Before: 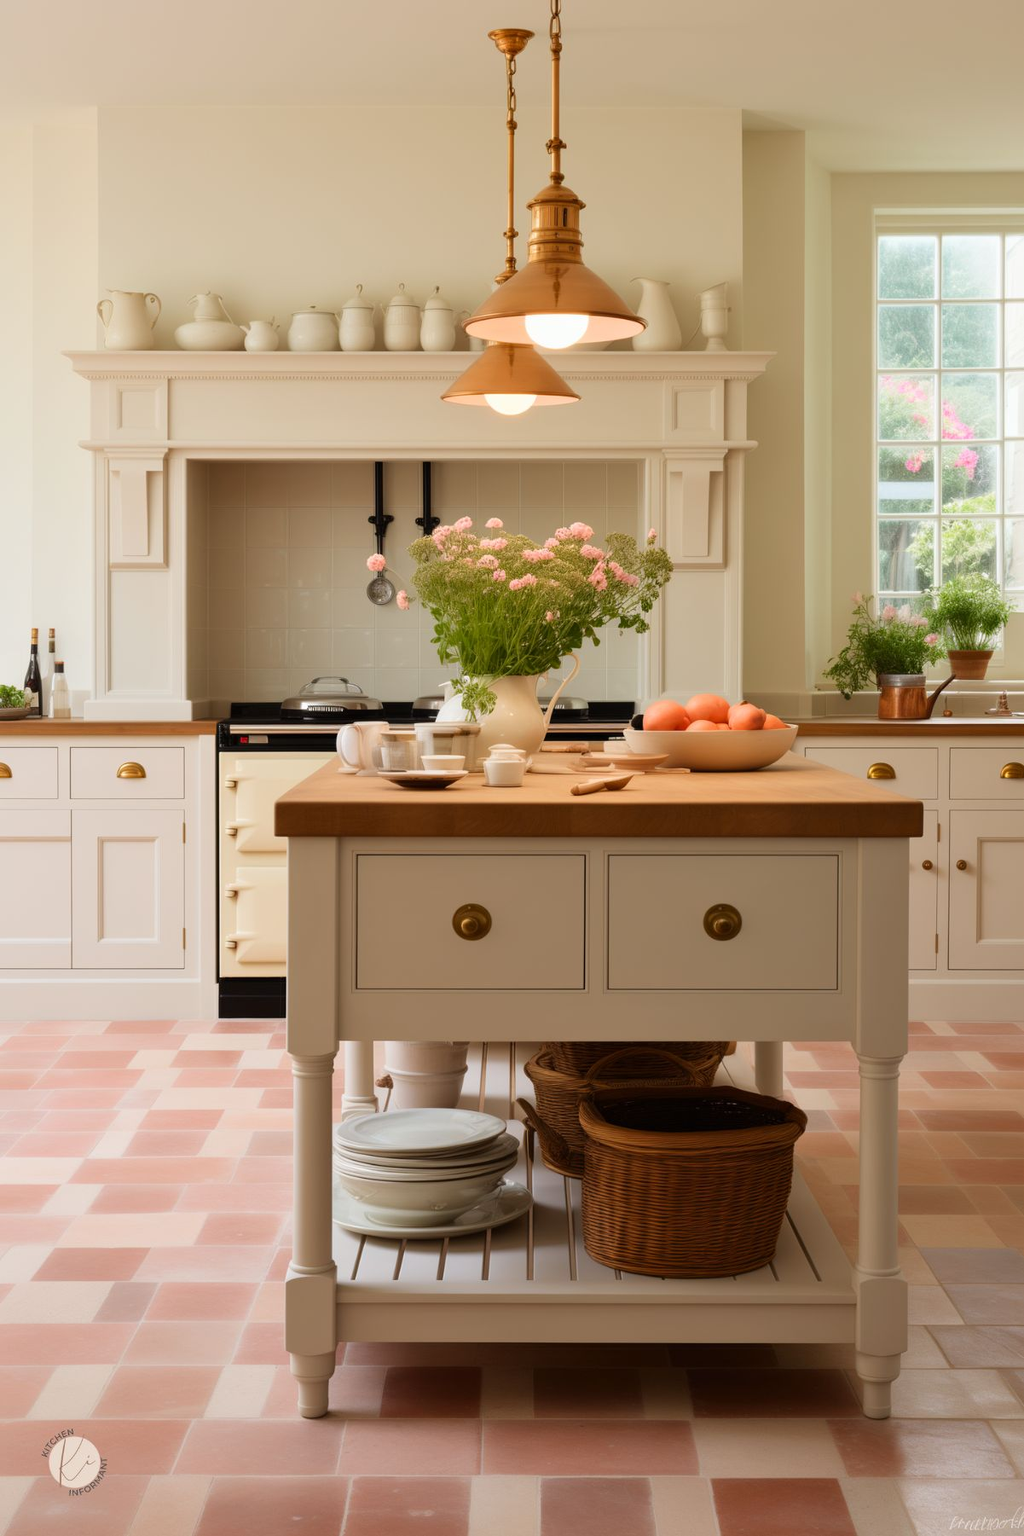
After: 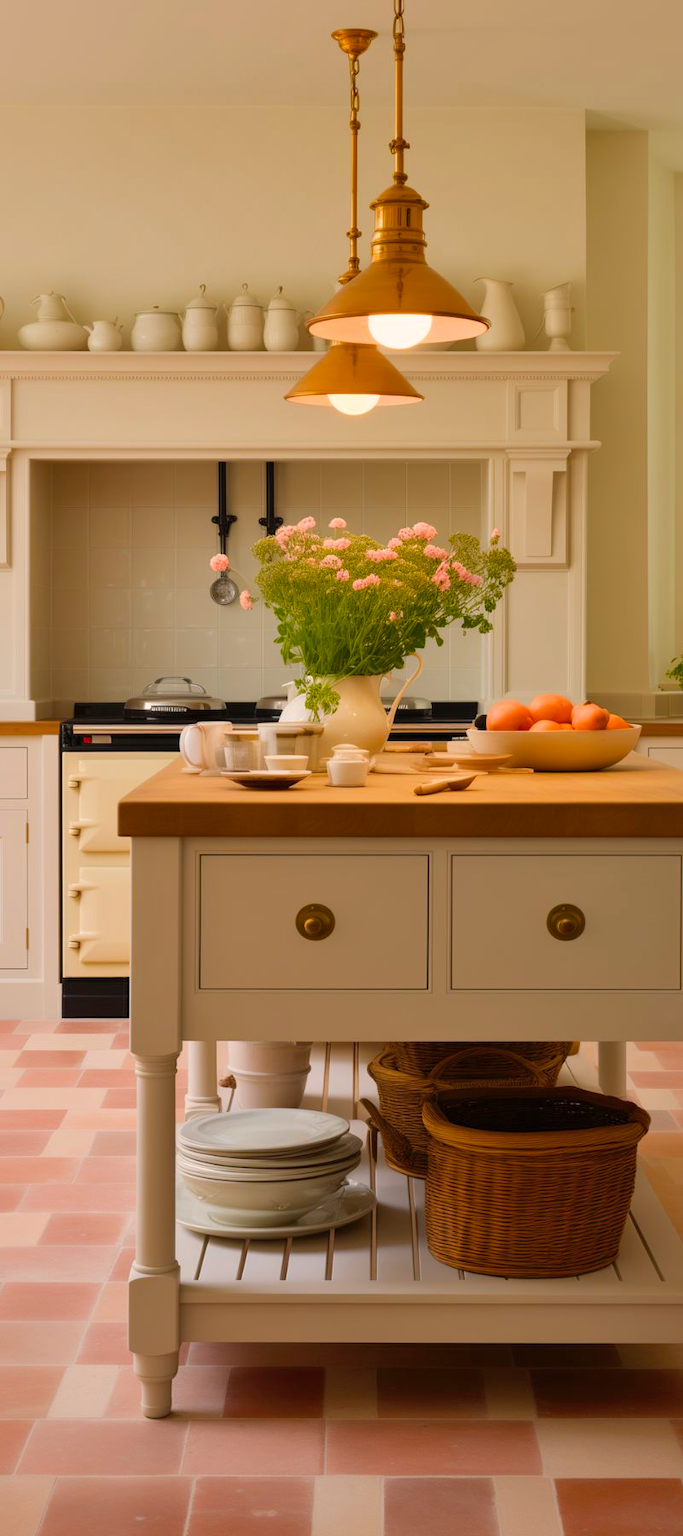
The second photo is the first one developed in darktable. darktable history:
shadows and highlights: on, module defaults
crop: left 15.394%, right 17.746%
color balance rgb: highlights gain › chroma 1.727%, highlights gain › hue 55.23°, perceptual saturation grading › global saturation 29.424%
